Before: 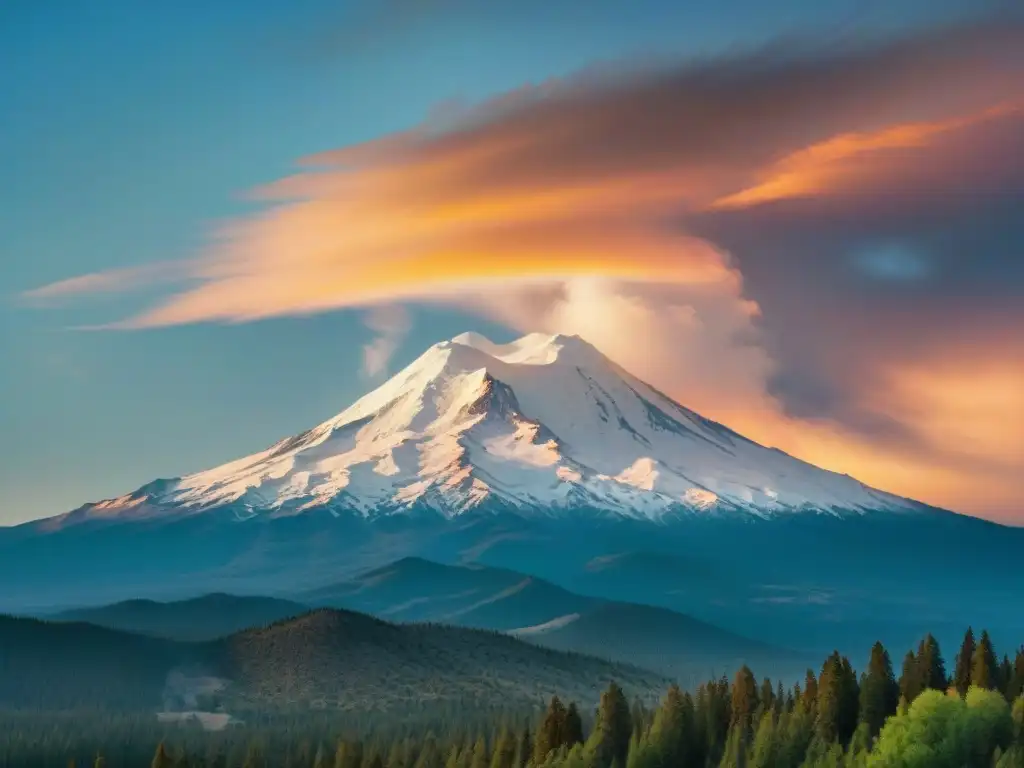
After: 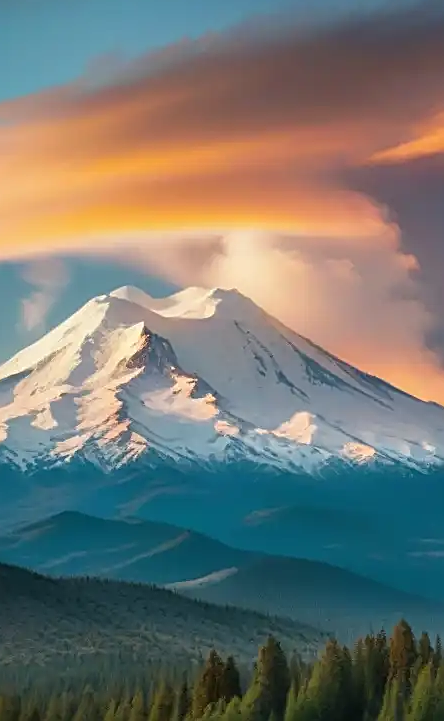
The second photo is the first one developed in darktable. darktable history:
crop: left 33.452%, top 6.025%, right 23.155%
sharpen: on, module defaults
tone equalizer: on, module defaults
